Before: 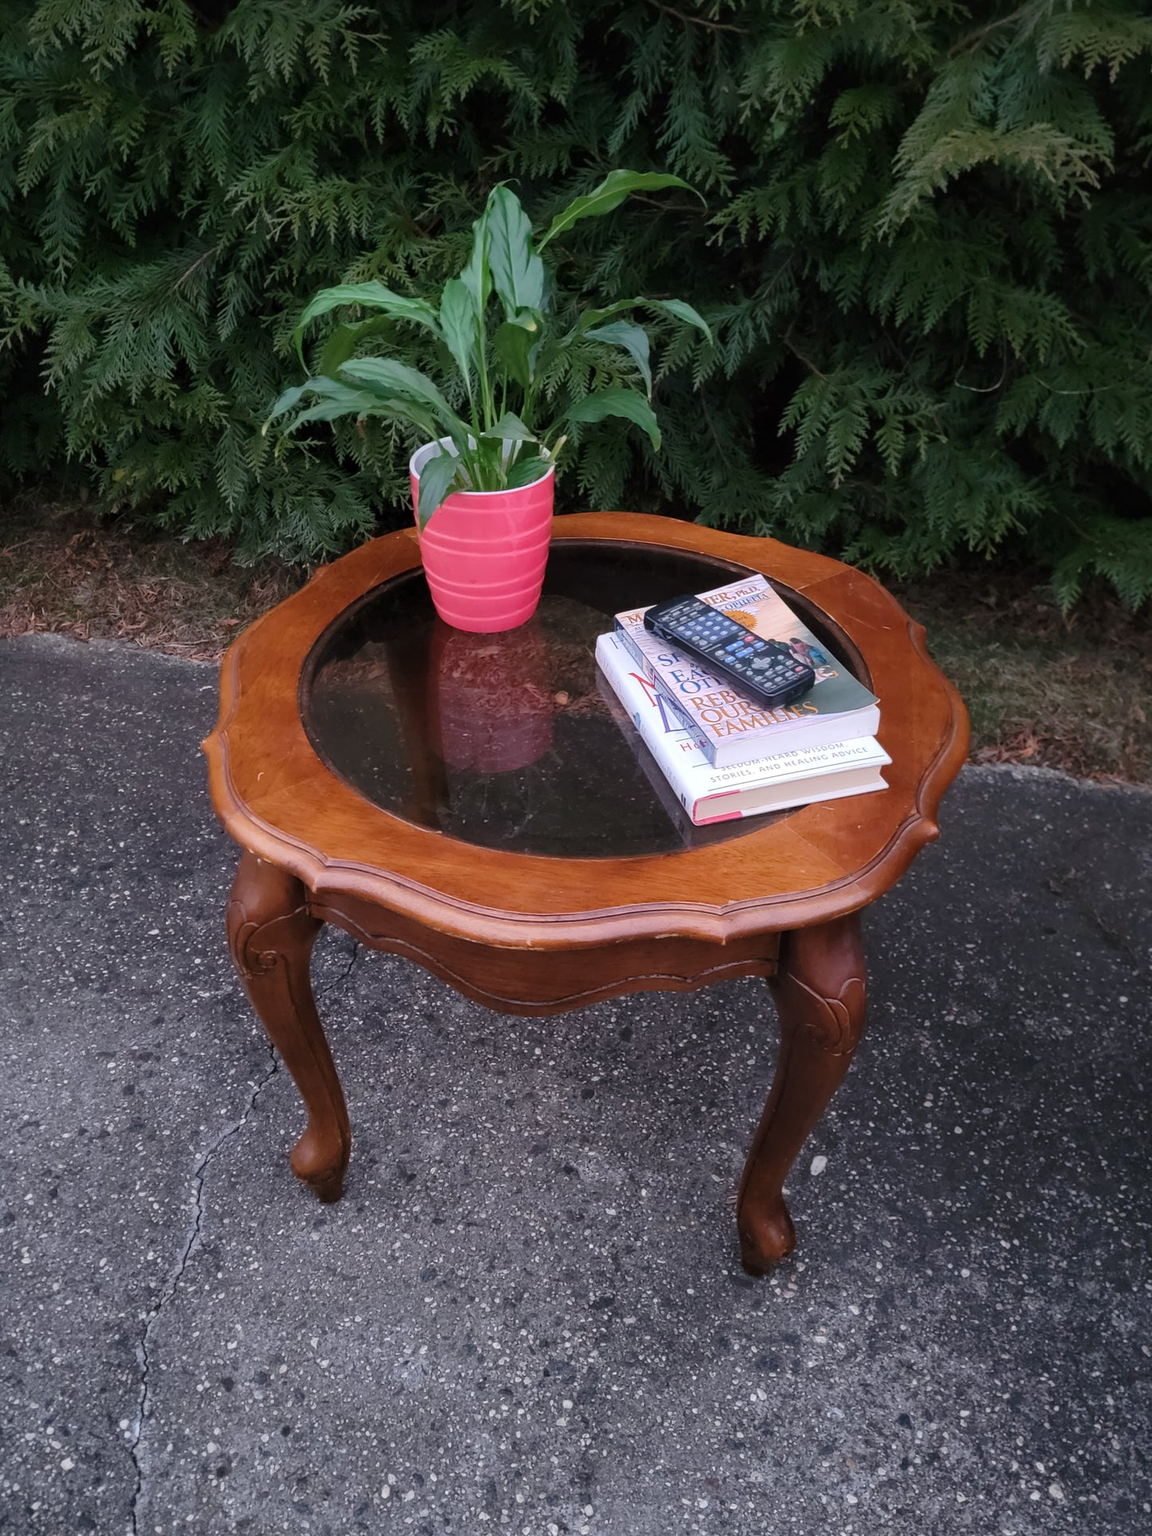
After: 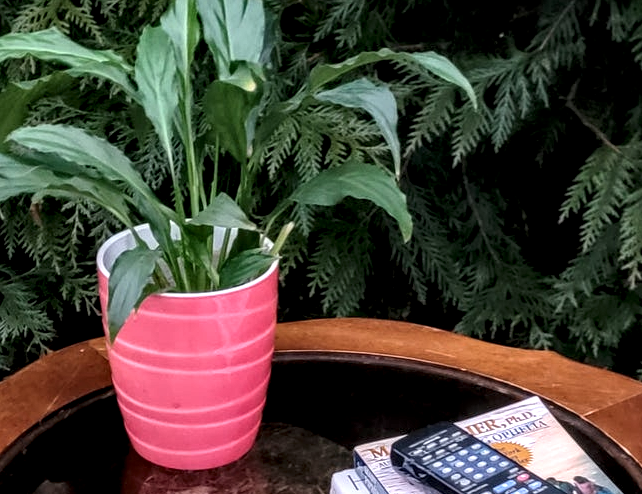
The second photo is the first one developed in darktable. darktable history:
crop: left 28.887%, top 16.819%, right 26.671%, bottom 57.501%
local contrast: highlights 21%, detail 195%
